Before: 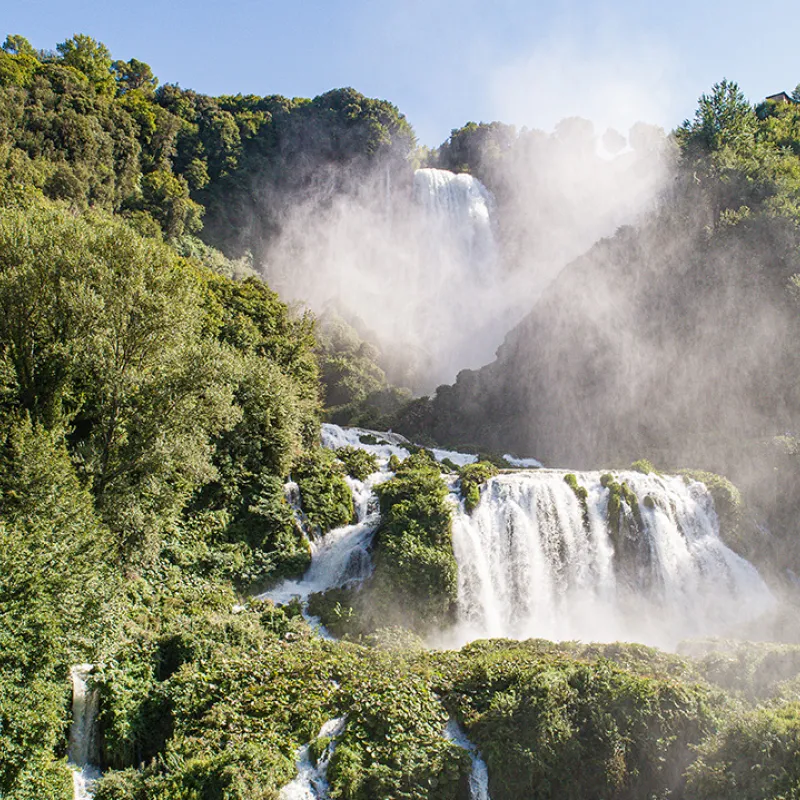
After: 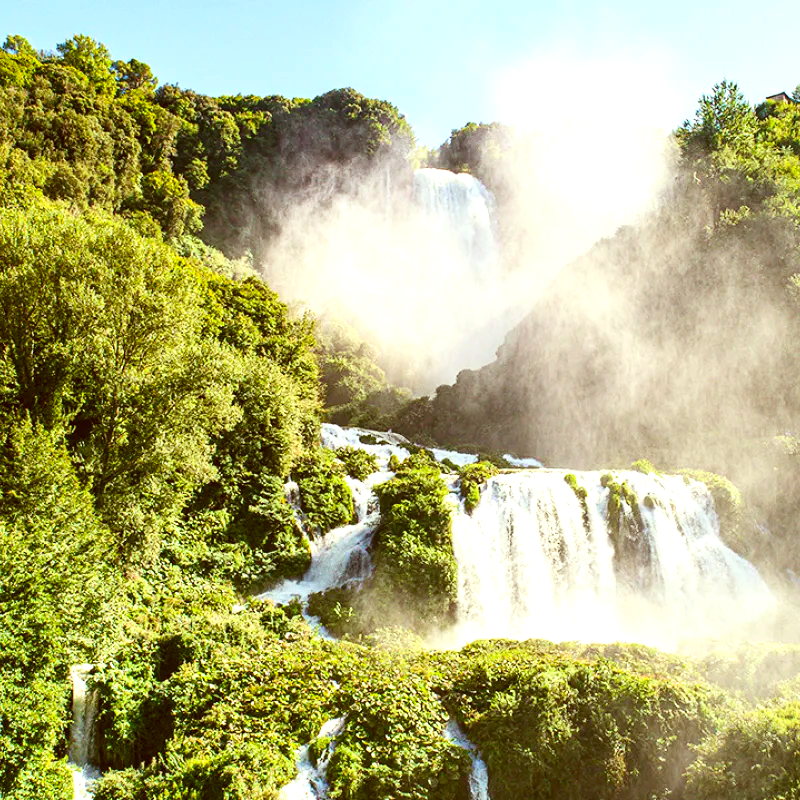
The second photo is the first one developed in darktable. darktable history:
color correction: highlights a* -5.39, highlights b* 9.79, shadows a* 9.69, shadows b* 24.8
exposure: black level correction 0, exposure 0.691 EV, compensate exposure bias true, compensate highlight preservation false
contrast brightness saturation: contrast 0.173, saturation 0.306
